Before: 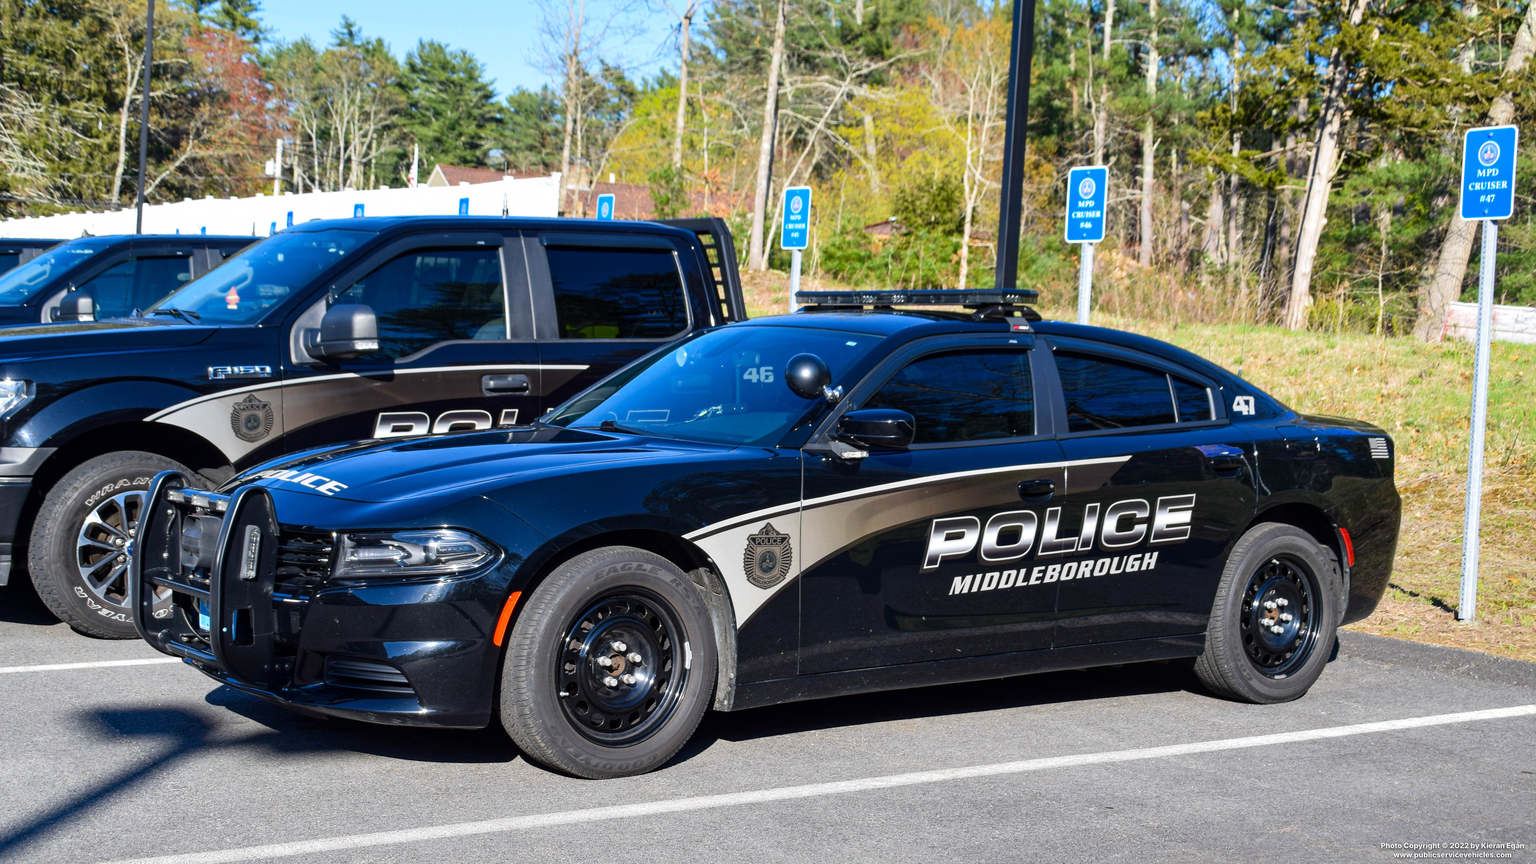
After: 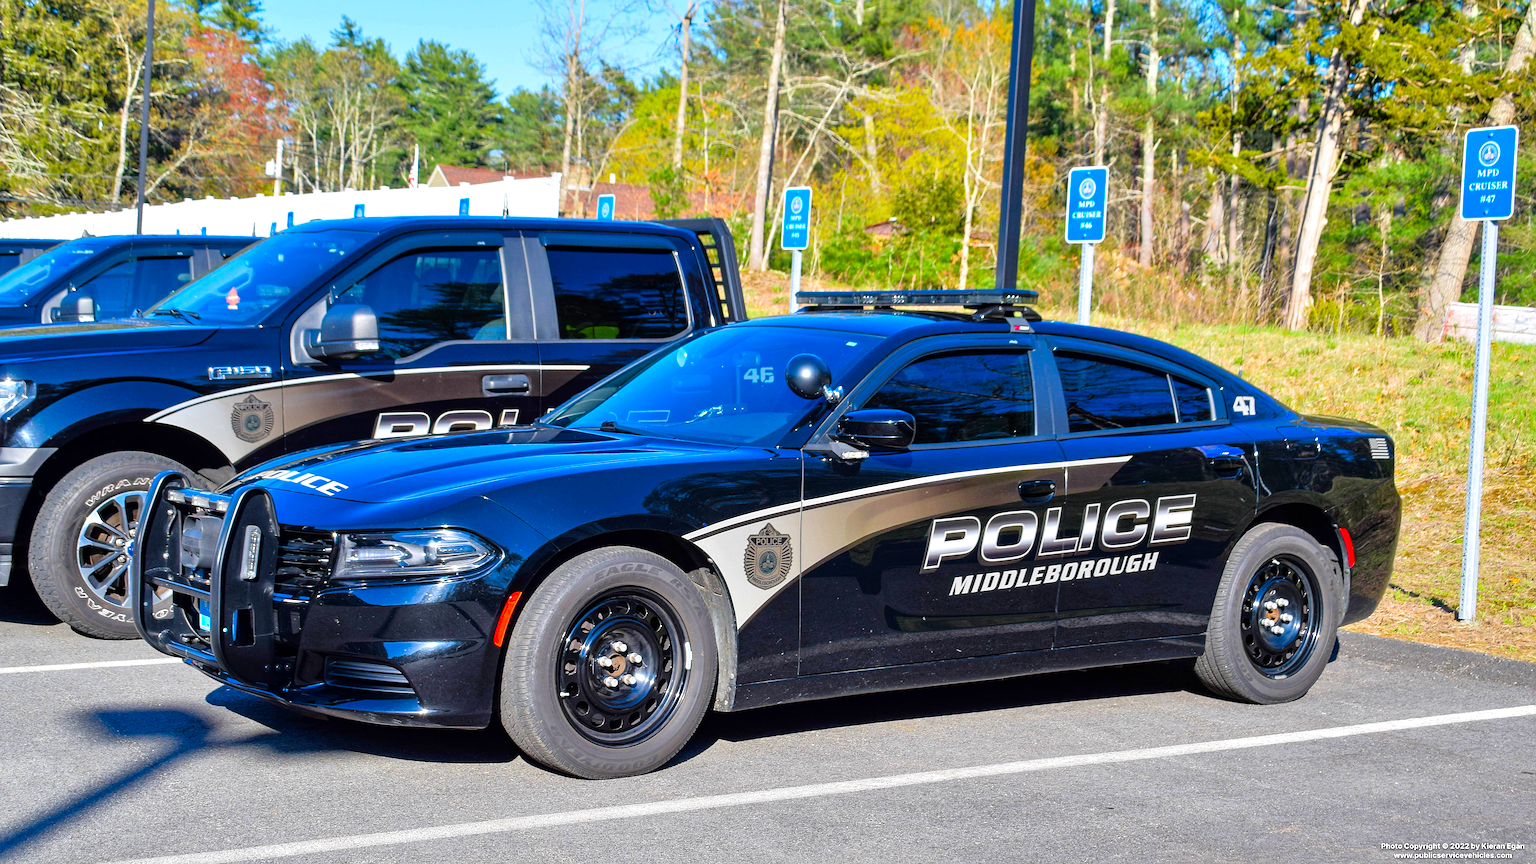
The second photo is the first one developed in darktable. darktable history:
contrast brightness saturation: brightness -0.02, saturation 0.35
sharpen: on, module defaults
tone equalizer: -7 EV 0.15 EV, -6 EV 0.6 EV, -5 EV 1.15 EV, -4 EV 1.33 EV, -3 EV 1.15 EV, -2 EV 0.6 EV, -1 EV 0.15 EV, mask exposure compensation -0.5 EV
